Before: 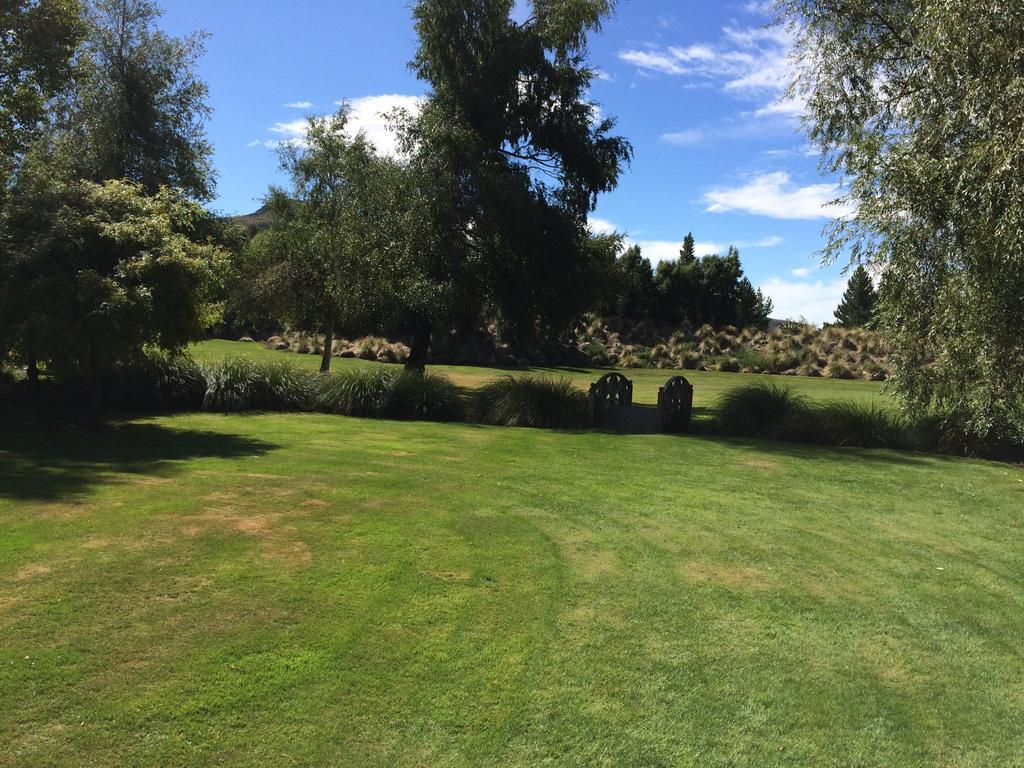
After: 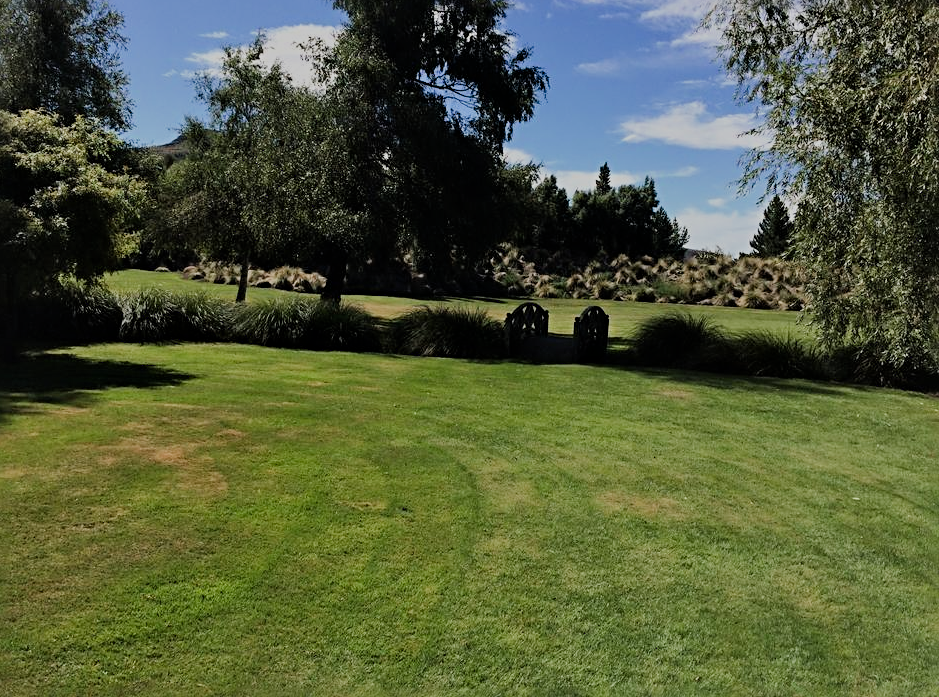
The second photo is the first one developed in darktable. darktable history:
contrast equalizer: y [[0.514, 0.573, 0.581, 0.508, 0.5, 0.5], [0.5 ×6], [0.5 ×6], [0 ×6], [0 ×6]], mix 0.79
sharpen: radius 4
shadows and highlights: radius 121.13, shadows 21.4, white point adjustment -9.72, highlights -14.39, soften with gaussian
tone equalizer: -7 EV 0.18 EV, -6 EV 0.12 EV, -5 EV 0.08 EV, -4 EV 0.04 EV, -2 EV -0.02 EV, -1 EV -0.04 EV, +0 EV -0.06 EV, luminance estimator HSV value / RGB max
filmic rgb: black relative exposure -7.65 EV, white relative exposure 4.56 EV, hardness 3.61
crop and rotate: left 8.262%, top 9.226%
